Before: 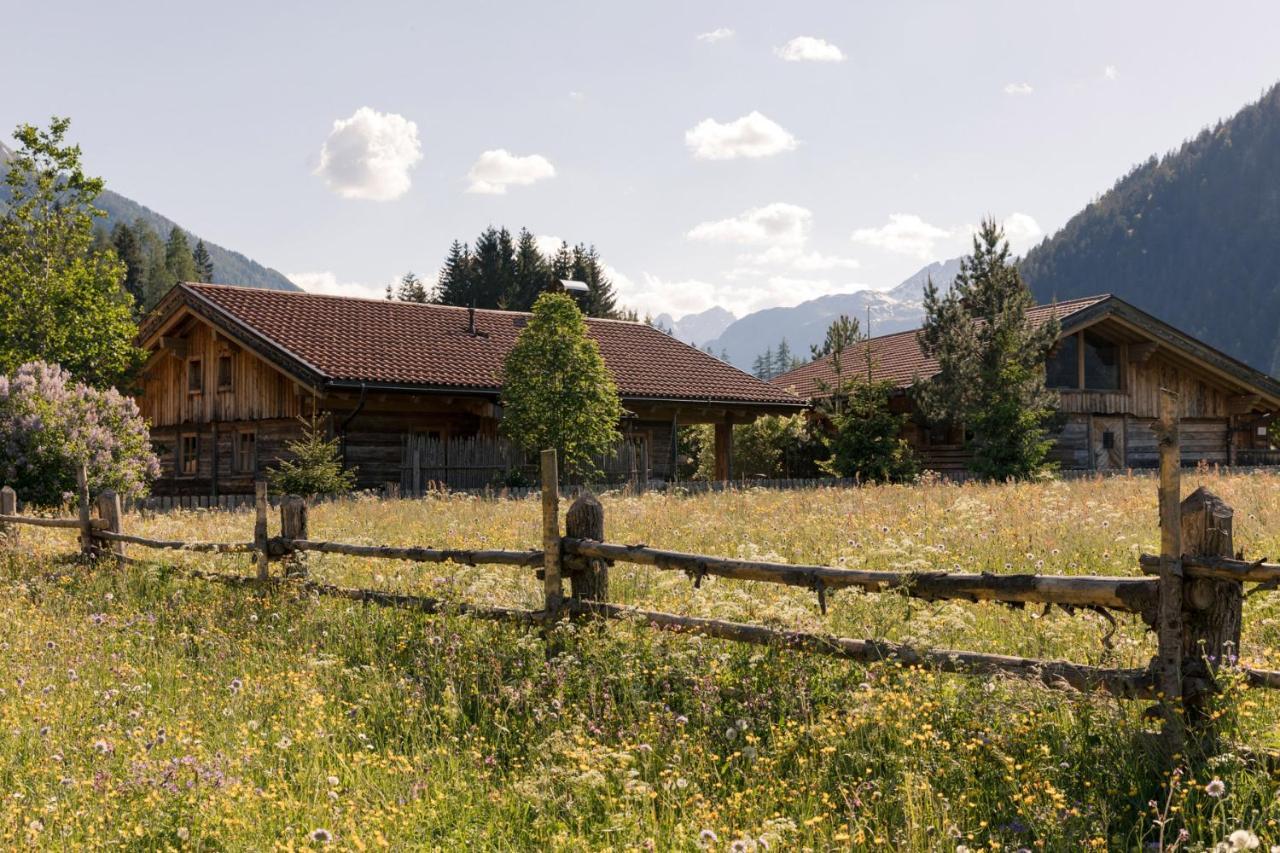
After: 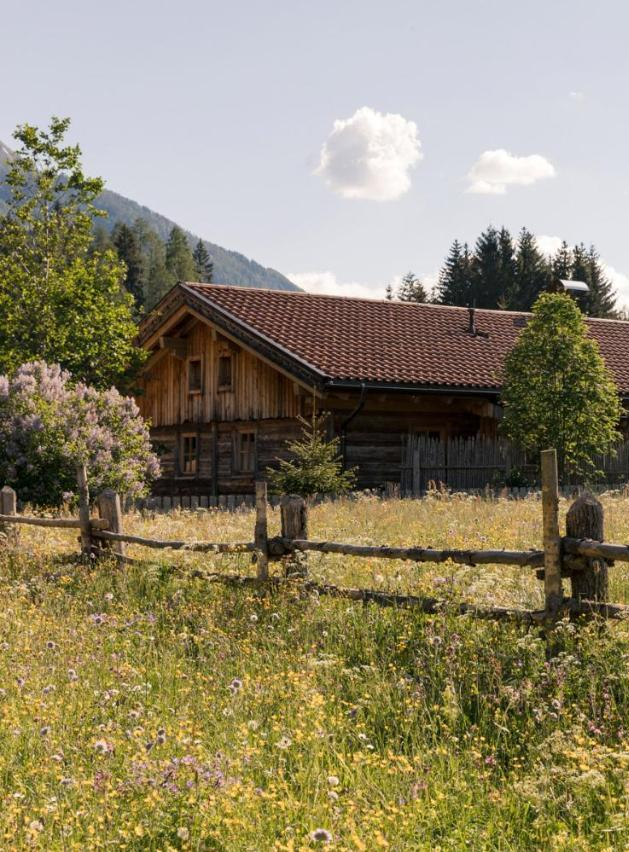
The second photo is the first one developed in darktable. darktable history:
crop and rotate: left 0%, top 0%, right 50.845%
